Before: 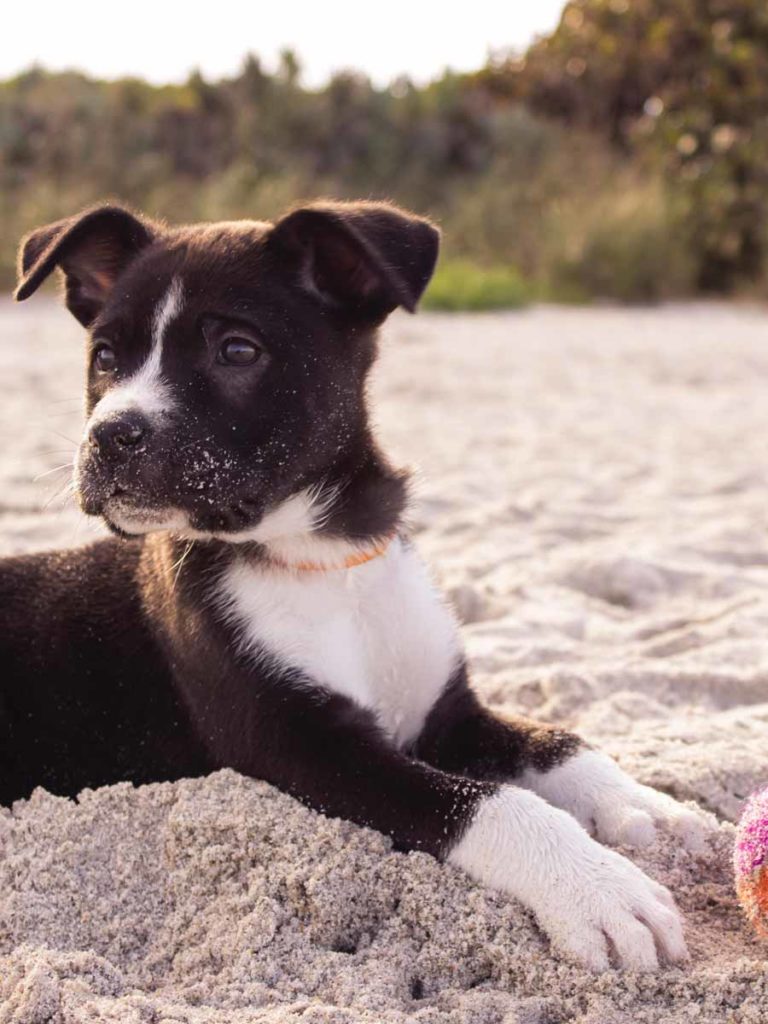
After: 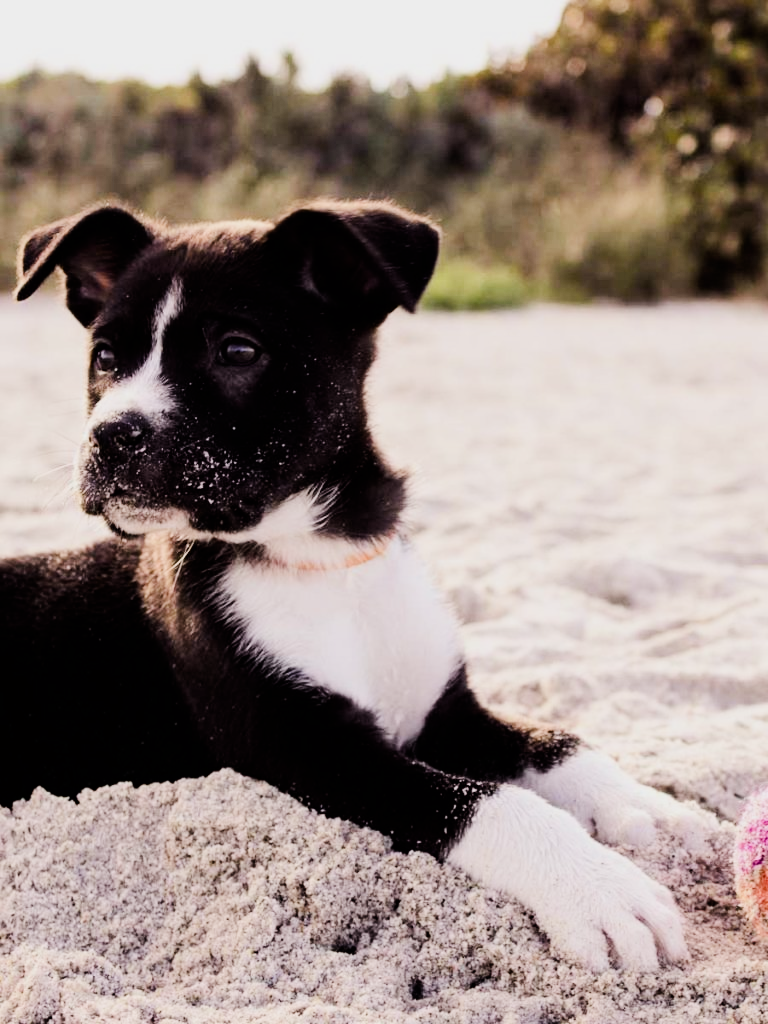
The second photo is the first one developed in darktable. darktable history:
color balance rgb: shadows lift › luminance -20%, power › hue 72.24°, highlights gain › luminance 15%, global offset › hue 171.6°, perceptual saturation grading › highlights -30%, perceptual saturation grading › shadows 20%, global vibrance 30%, contrast 10%
filmic rgb: black relative exposure -6.98 EV, white relative exposure 5.63 EV, hardness 2.86
tone equalizer: -8 EV -0.75 EV, -7 EV -0.7 EV, -6 EV -0.6 EV, -5 EV -0.4 EV, -3 EV 0.4 EV, -2 EV 0.6 EV, -1 EV 0.7 EV, +0 EV 0.75 EV, edges refinement/feathering 500, mask exposure compensation -1.57 EV, preserve details no
